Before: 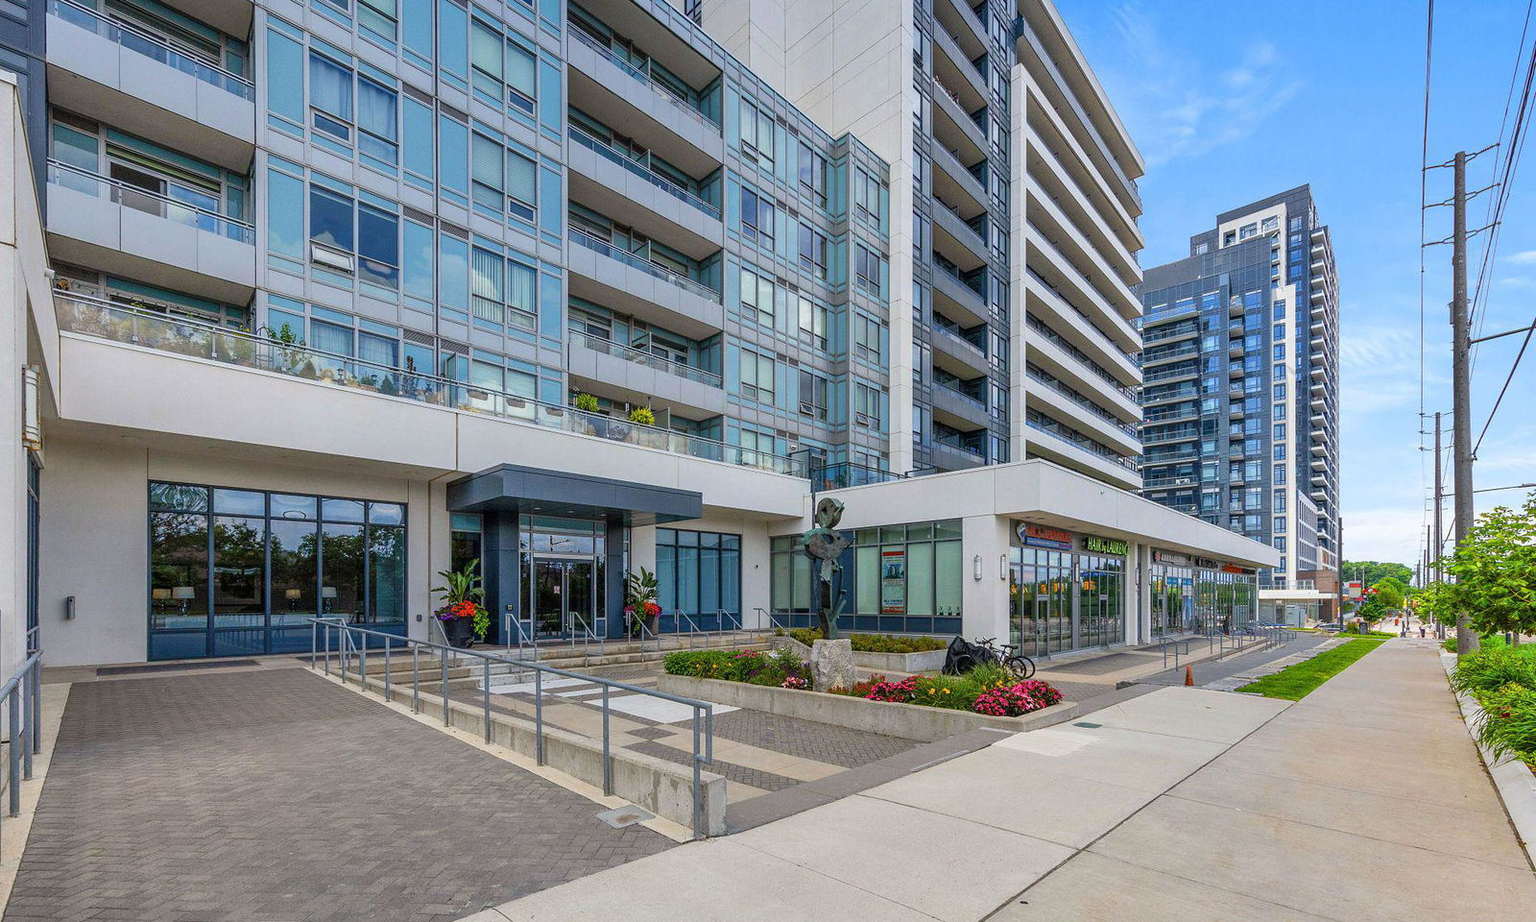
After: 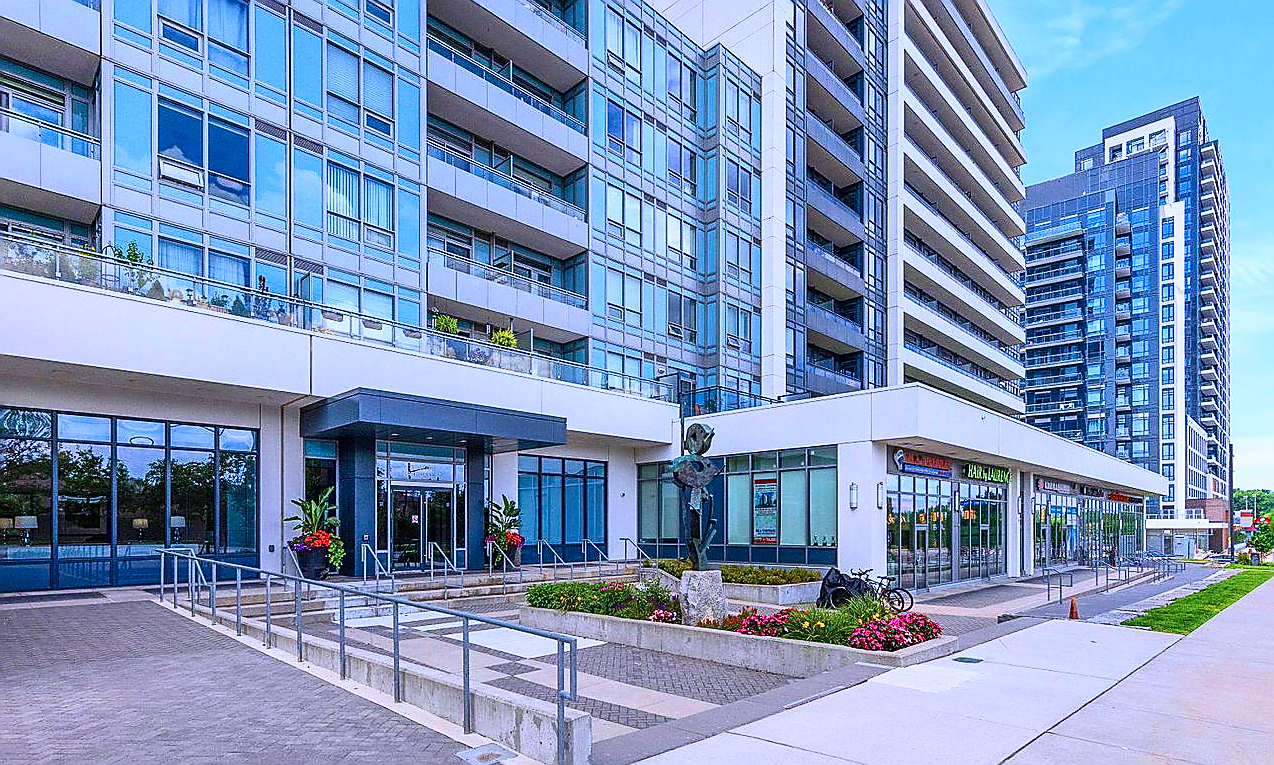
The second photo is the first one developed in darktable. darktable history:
velvia: strength 15.31%
contrast brightness saturation: contrast 0.229, brightness 0.105, saturation 0.289
crop and rotate: left 10.341%, top 9.993%, right 9.973%, bottom 10.289%
sharpen: radius 1.36, amount 1.252, threshold 0.618
color calibration: illuminant as shot in camera, x 0.379, y 0.397, temperature 4137.52 K
